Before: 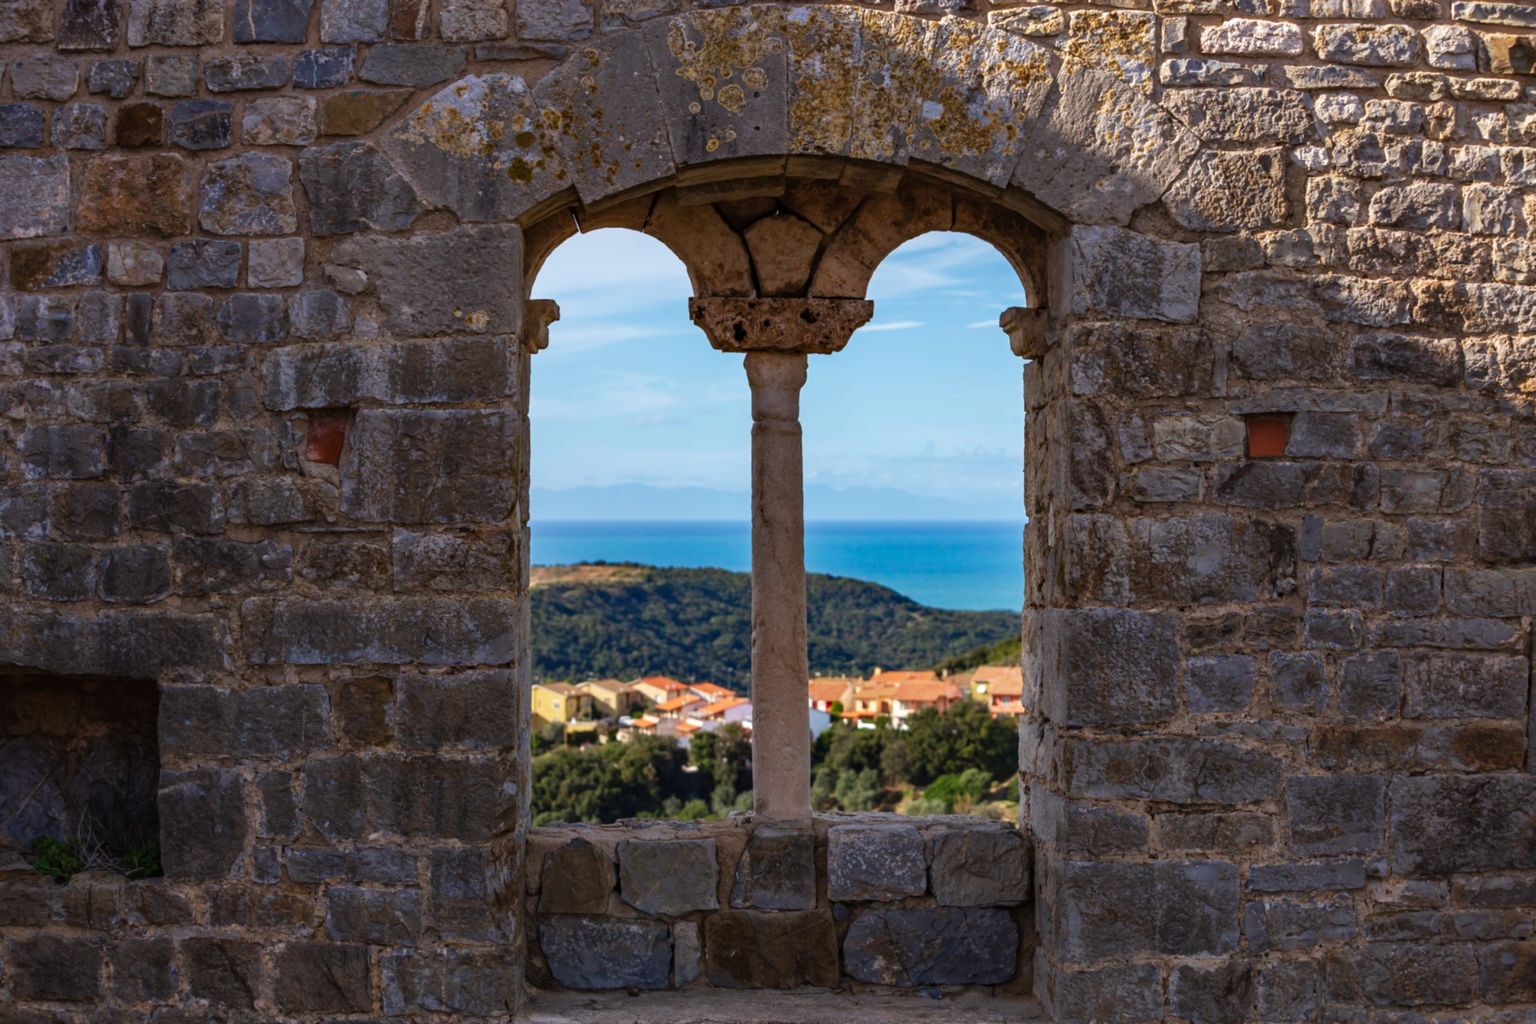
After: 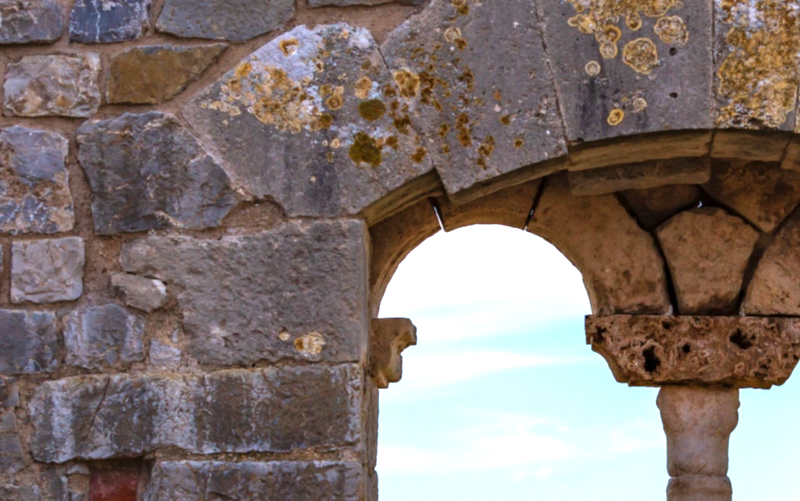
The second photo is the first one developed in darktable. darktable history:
crop: left 15.607%, top 5.424%, right 44.387%, bottom 56.953%
levels: levels [0, 0.474, 0.947]
exposure: exposure 0.928 EV, compensate exposure bias true, compensate highlight preservation false
